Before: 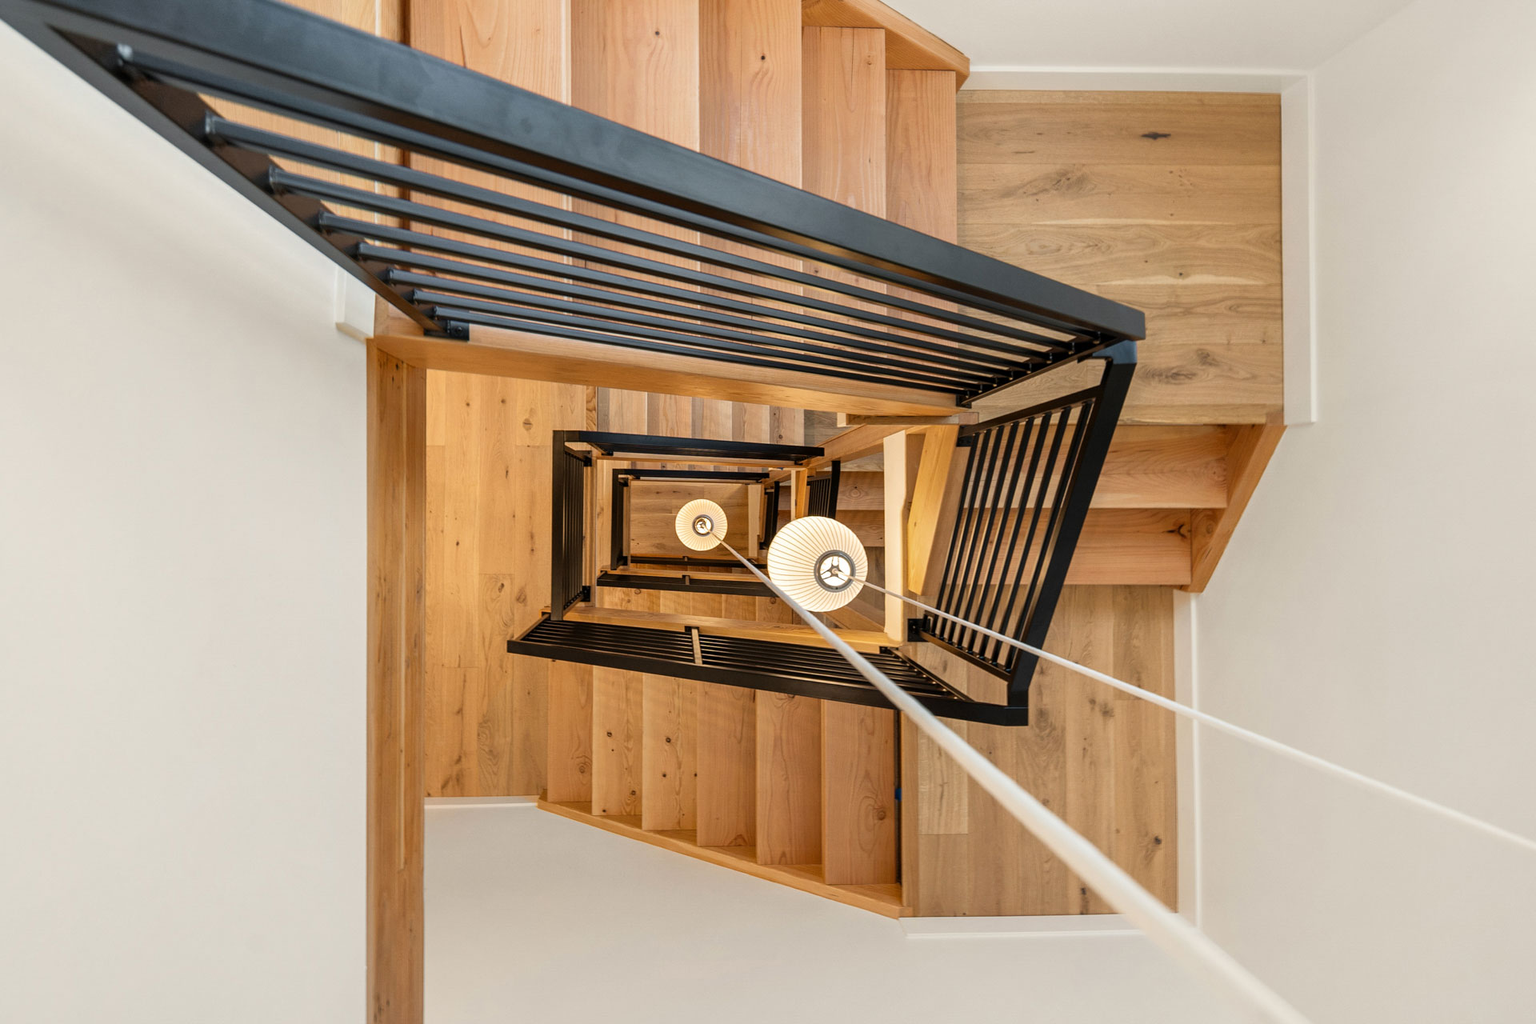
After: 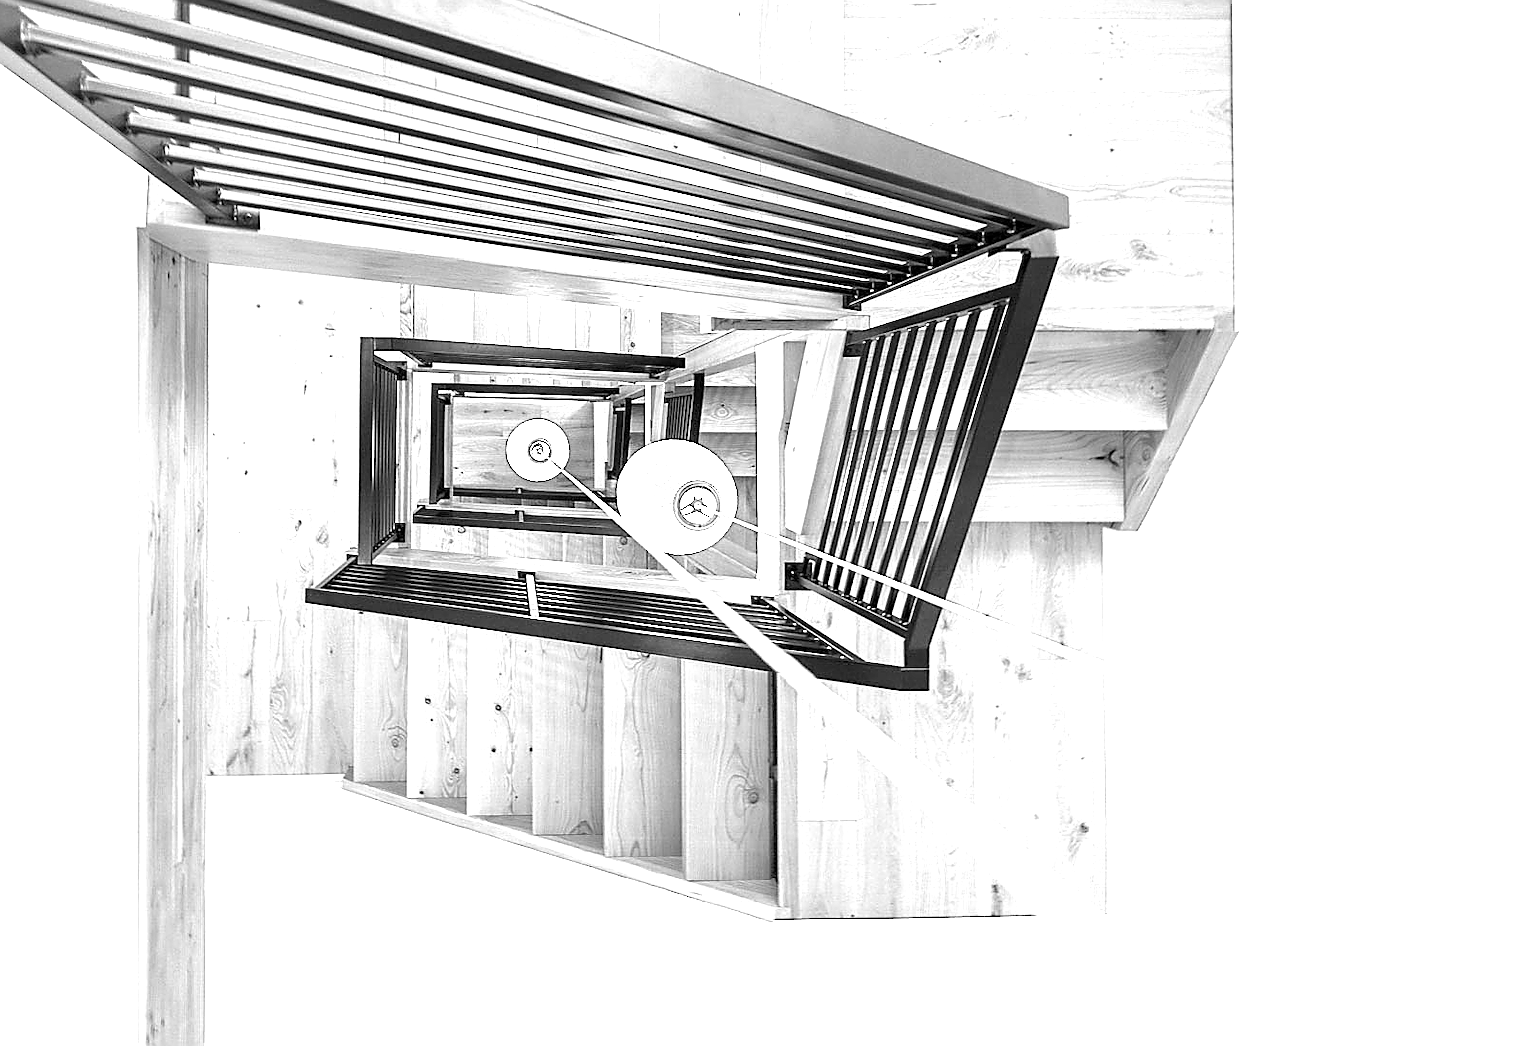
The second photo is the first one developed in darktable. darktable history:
exposure: exposure 2.017 EV, compensate highlight preservation false
sharpen: radius 1.394, amount 1.237, threshold 0.715
crop: left 16.414%, top 14.575%
color calibration: output gray [0.25, 0.35, 0.4, 0], illuminant as shot in camera, x 0.443, y 0.414, temperature 2894.02 K
